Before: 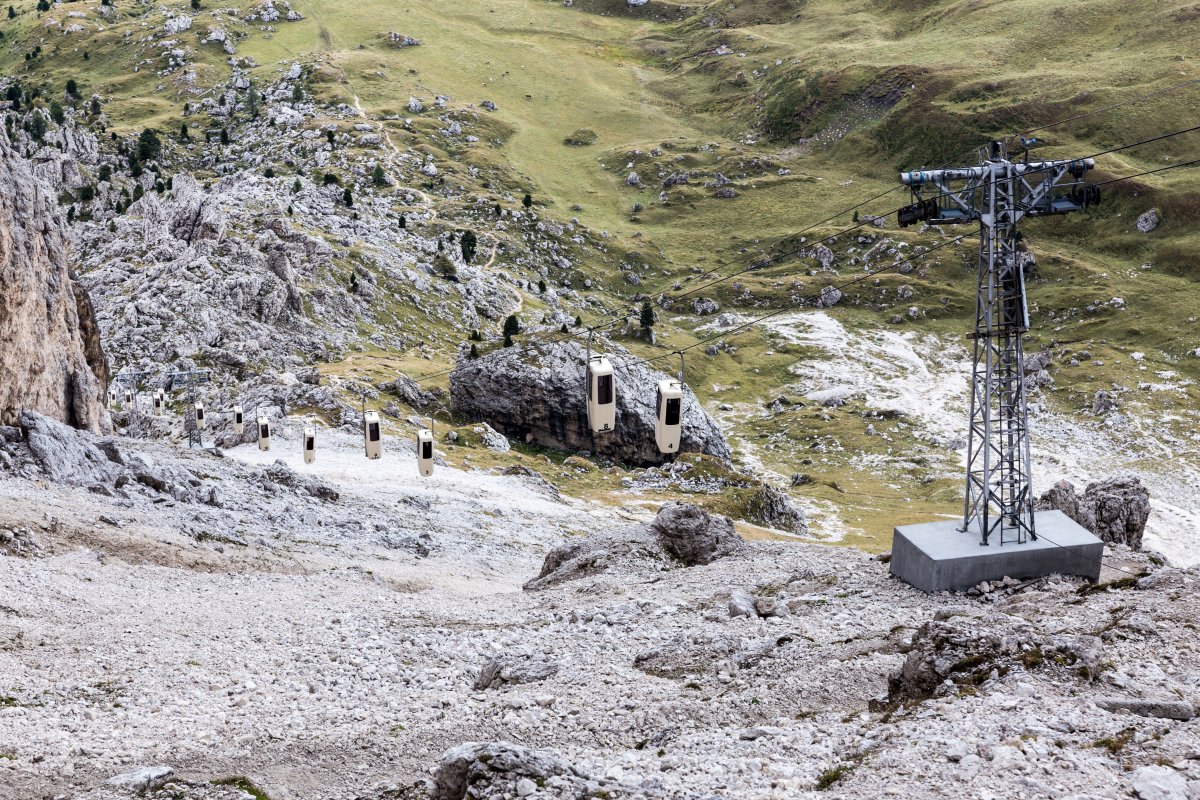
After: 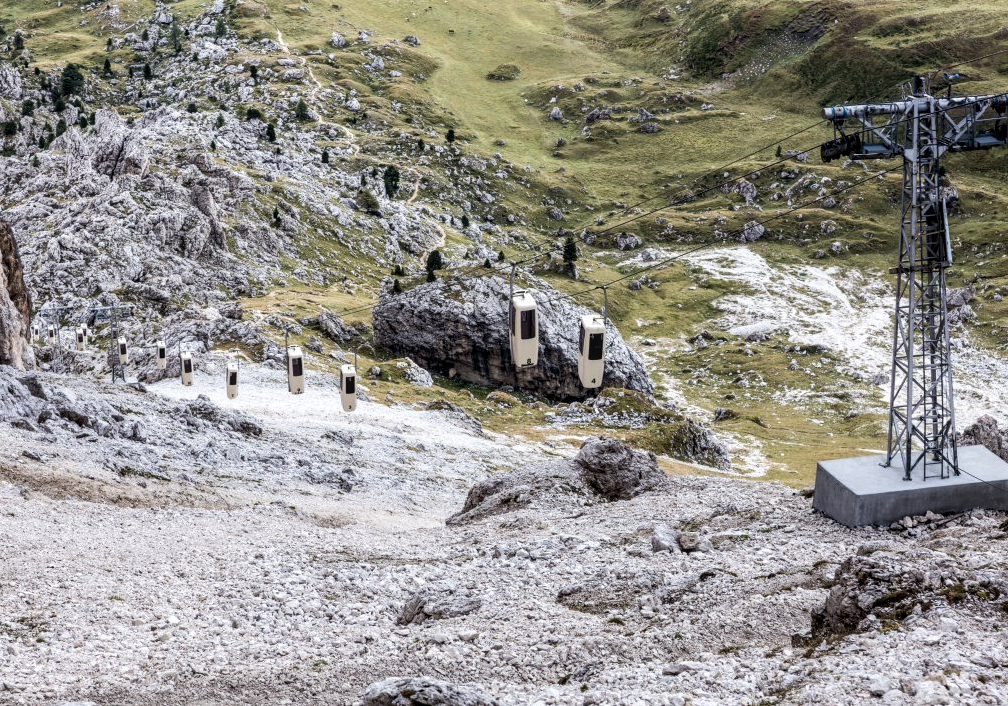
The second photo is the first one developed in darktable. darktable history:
crop: left 6.446%, top 8.188%, right 9.538%, bottom 3.548%
local contrast: on, module defaults
